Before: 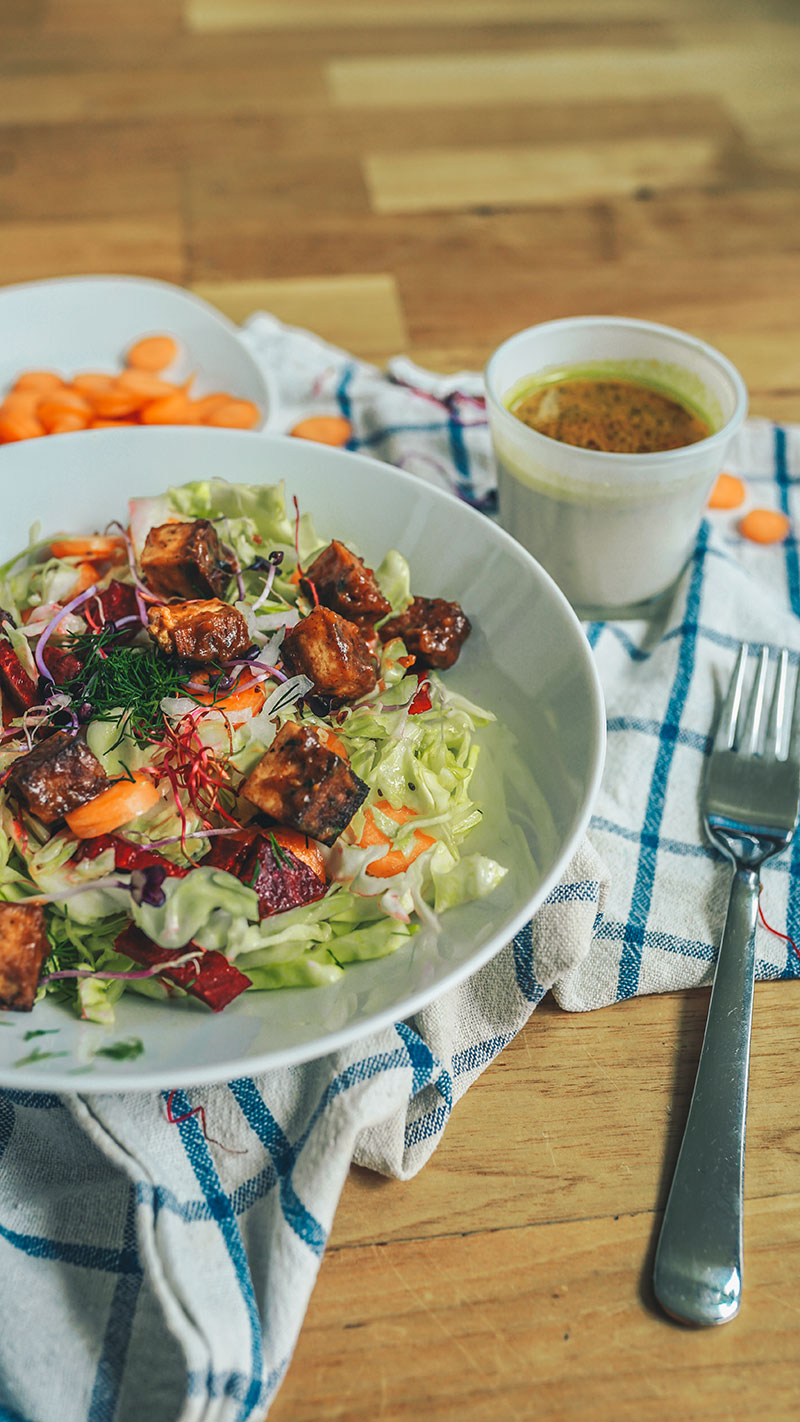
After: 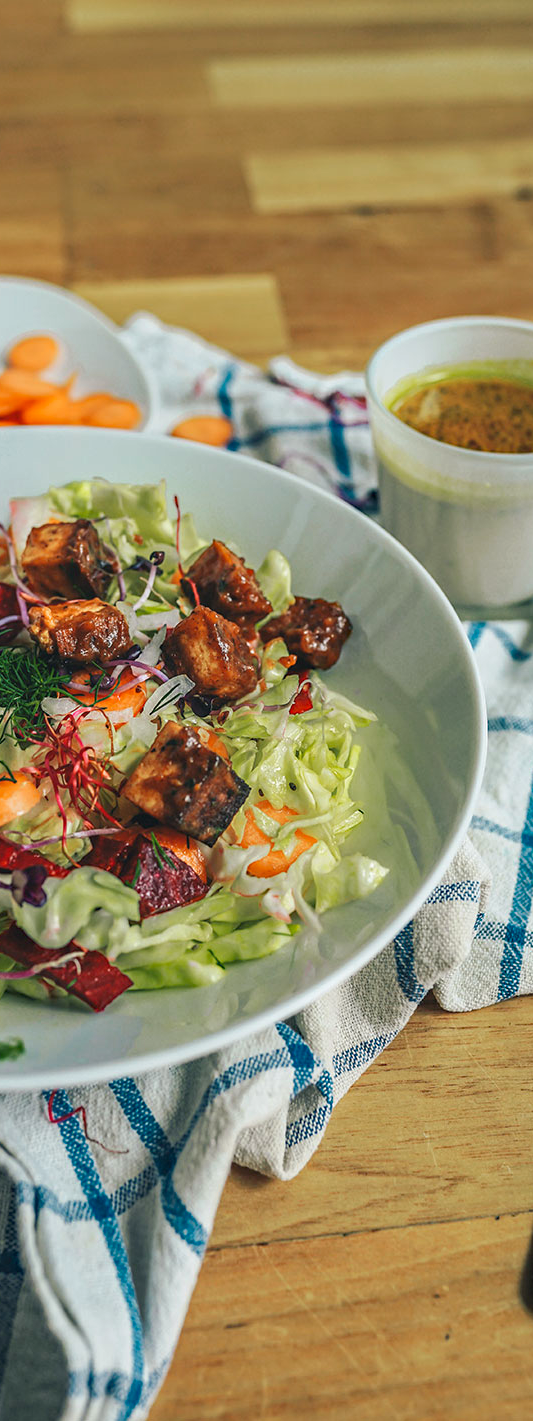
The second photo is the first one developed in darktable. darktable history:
crop and rotate: left 15.055%, right 18.278%
tone equalizer: -8 EV 0.06 EV, smoothing diameter 25%, edges refinement/feathering 10, preserve details guided filter
haze removal: compatibility mode true, adaptive false
